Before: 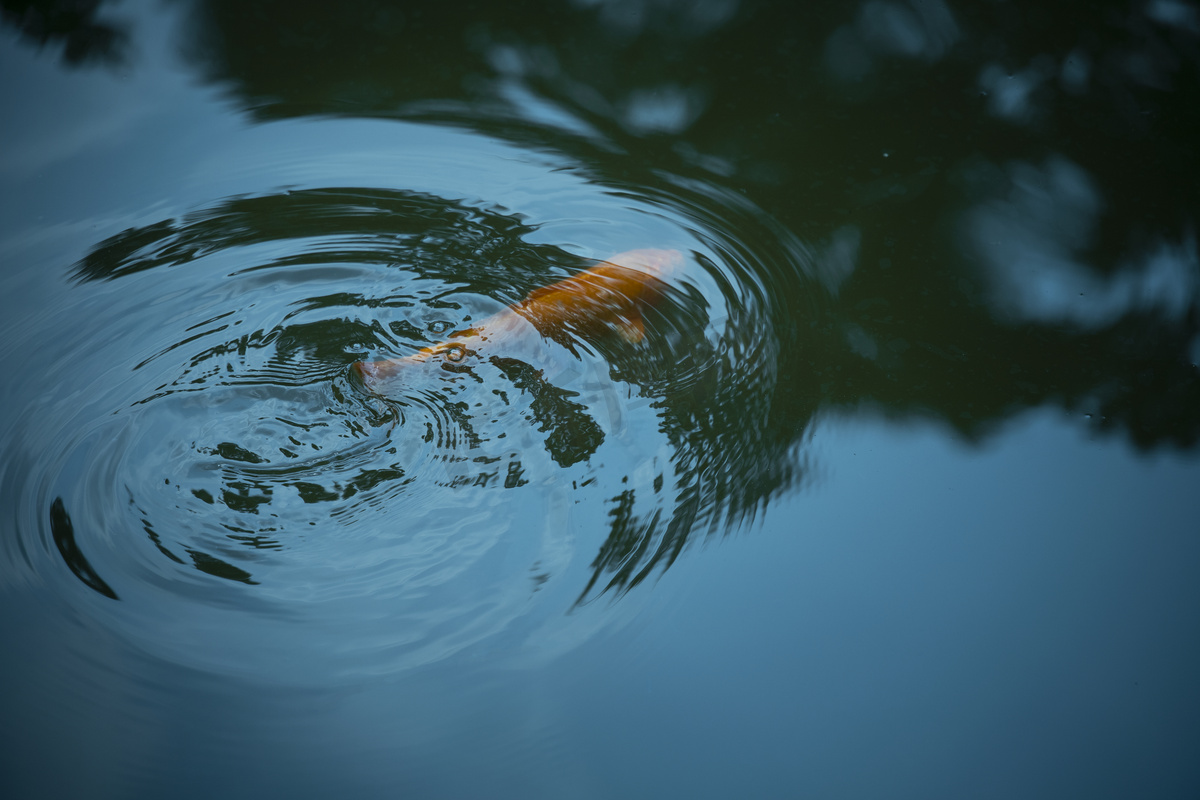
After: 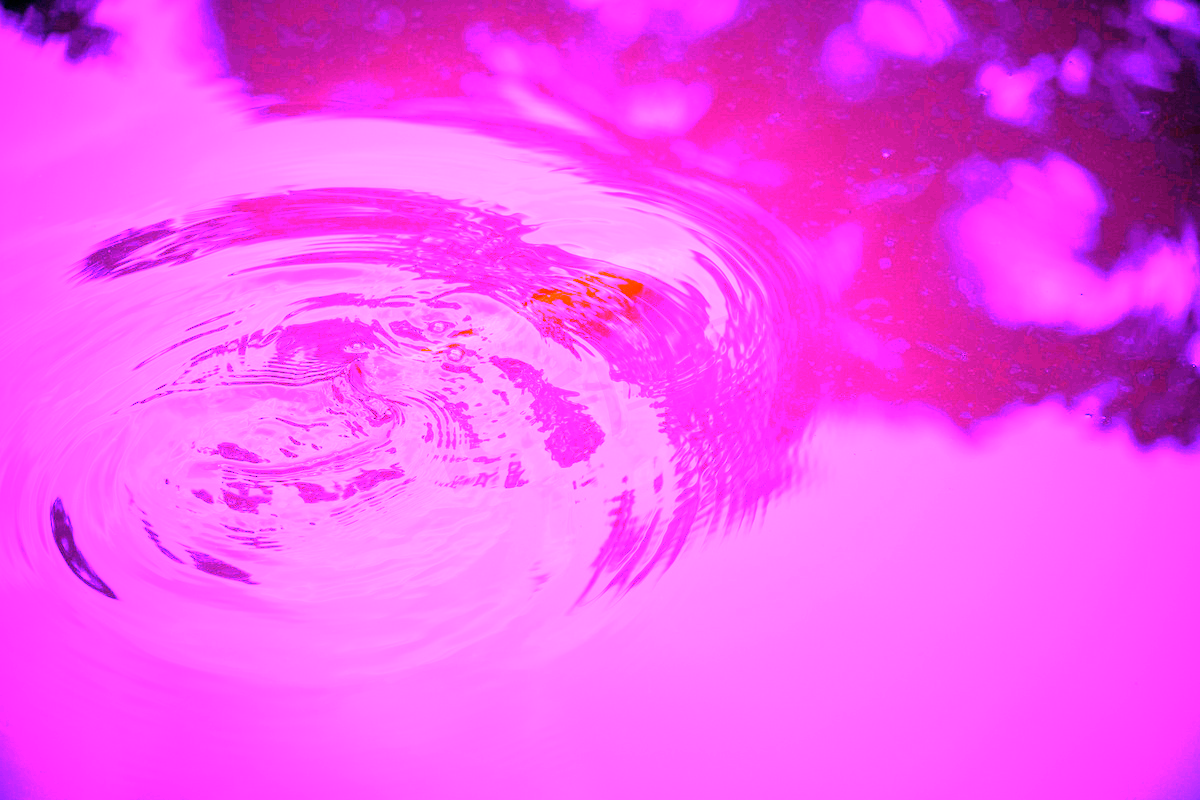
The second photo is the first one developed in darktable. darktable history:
white balance: red 8, blue 8
rgb curve: mode RGB, independent channels
